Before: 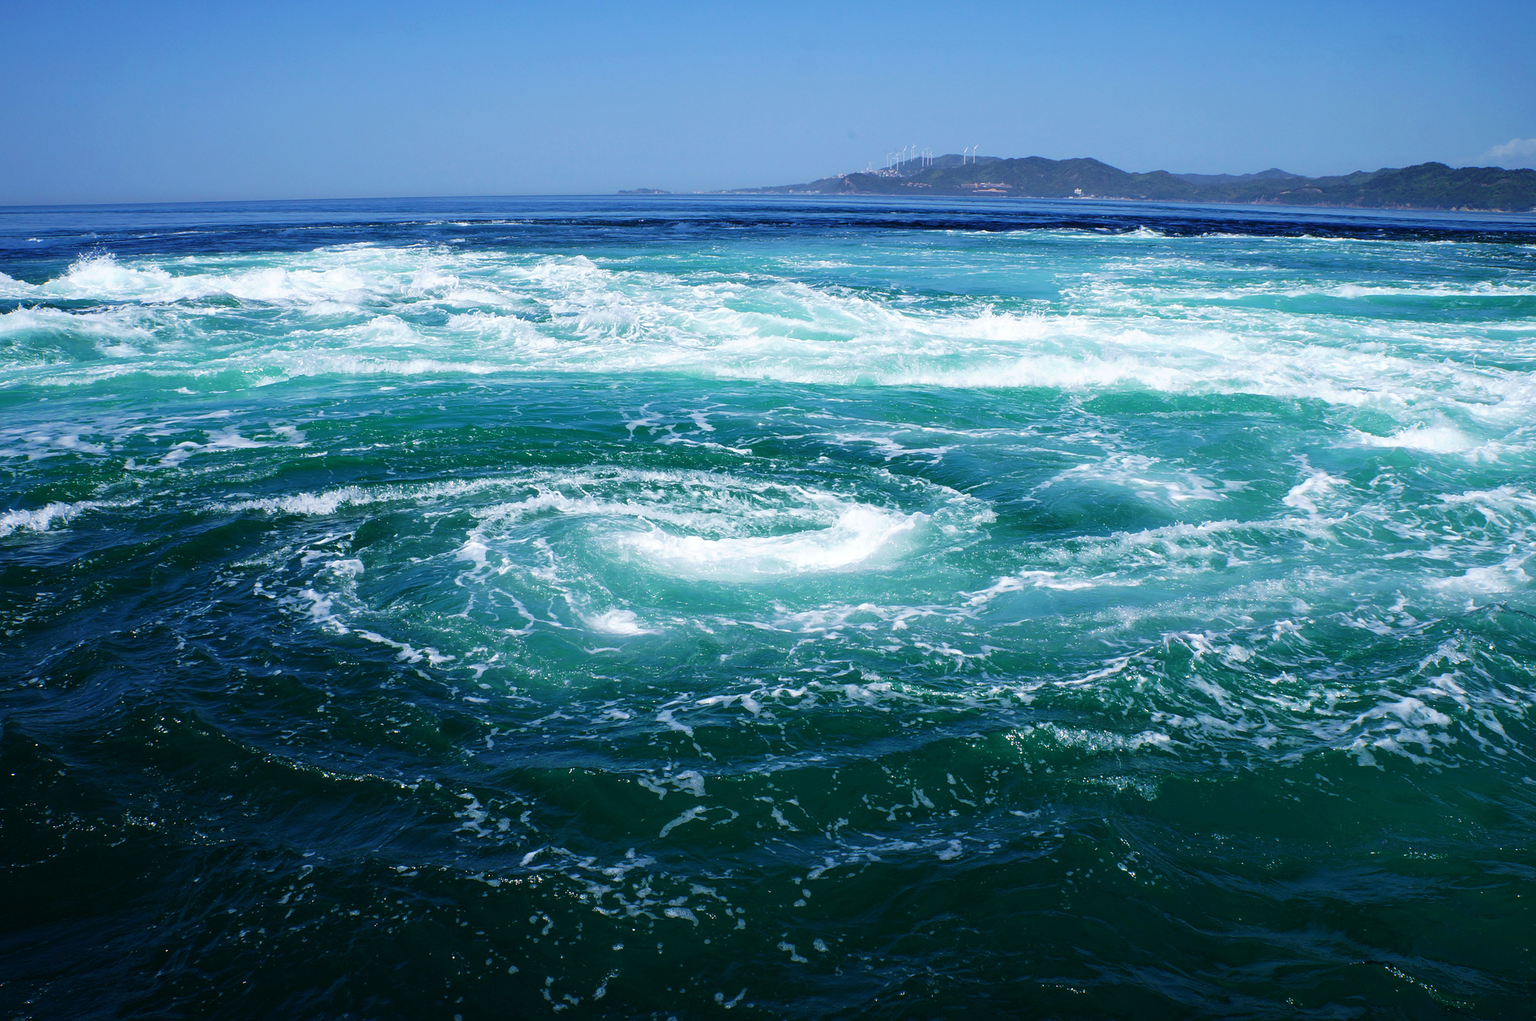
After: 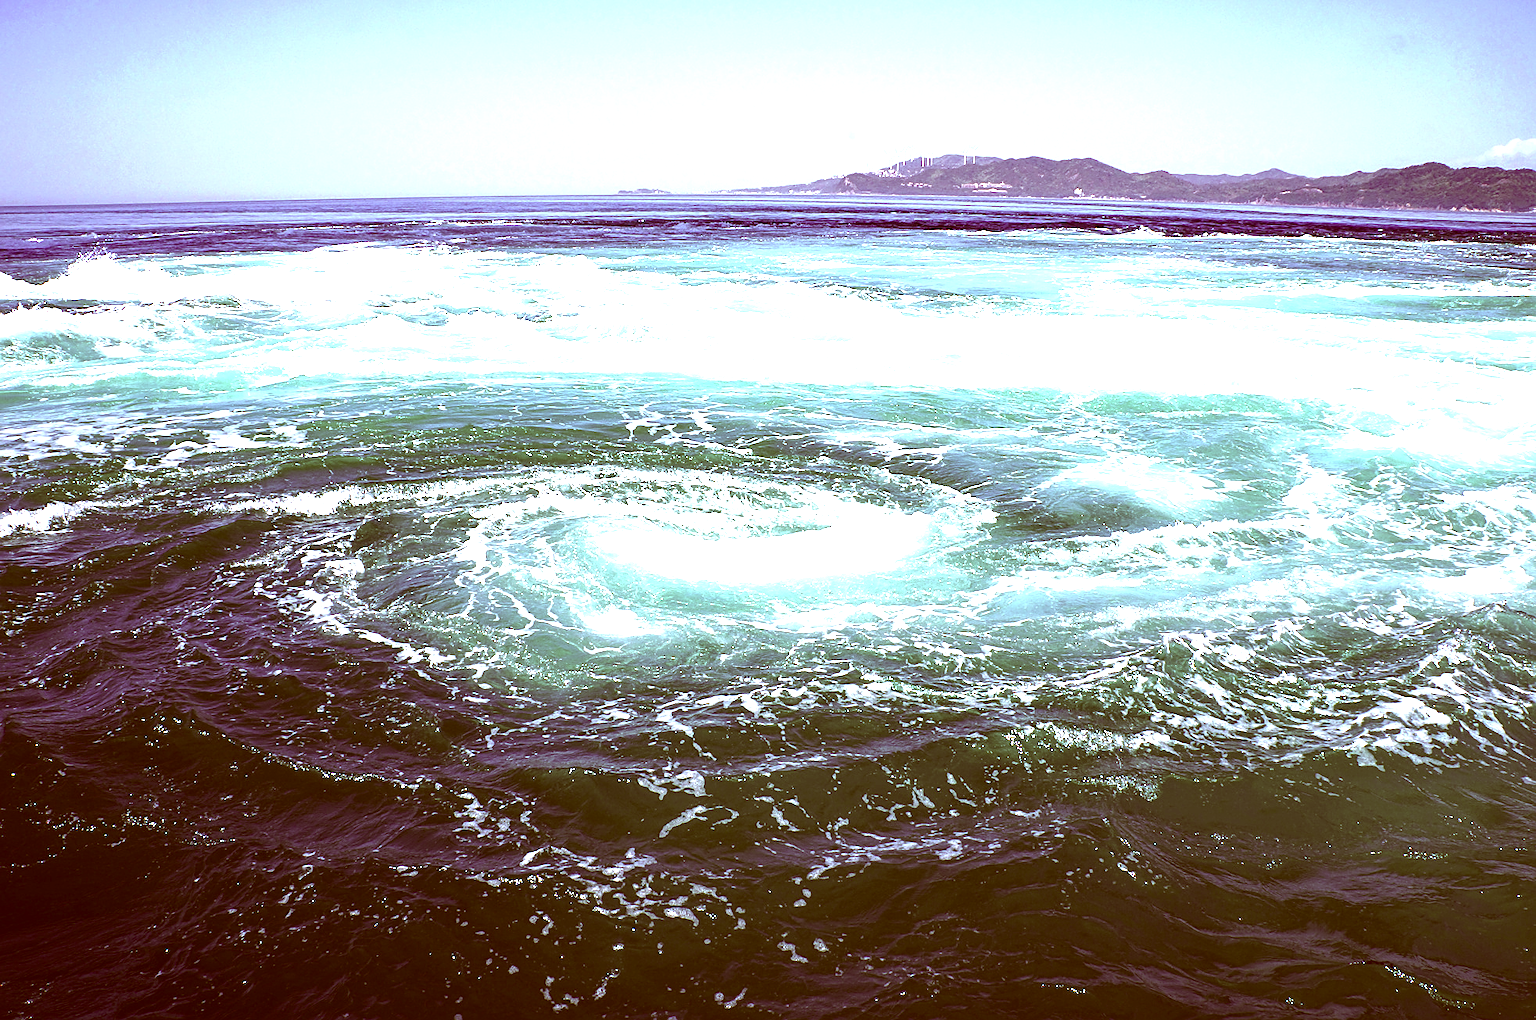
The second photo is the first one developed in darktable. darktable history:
contrast brightness saturation: brightness -0.208, saturation 0.079
exposure: black level correction 0, exposure 1.706 EV, compensate exposure bias true, compensate highlight preservation false
local contrast: on, module defaults
color correction: highlights a* 9.38, highlights b* 8.83, shadows a* 39.69, shadows b* 39.74, saturation 0.776
sharpen: on, module defaults
